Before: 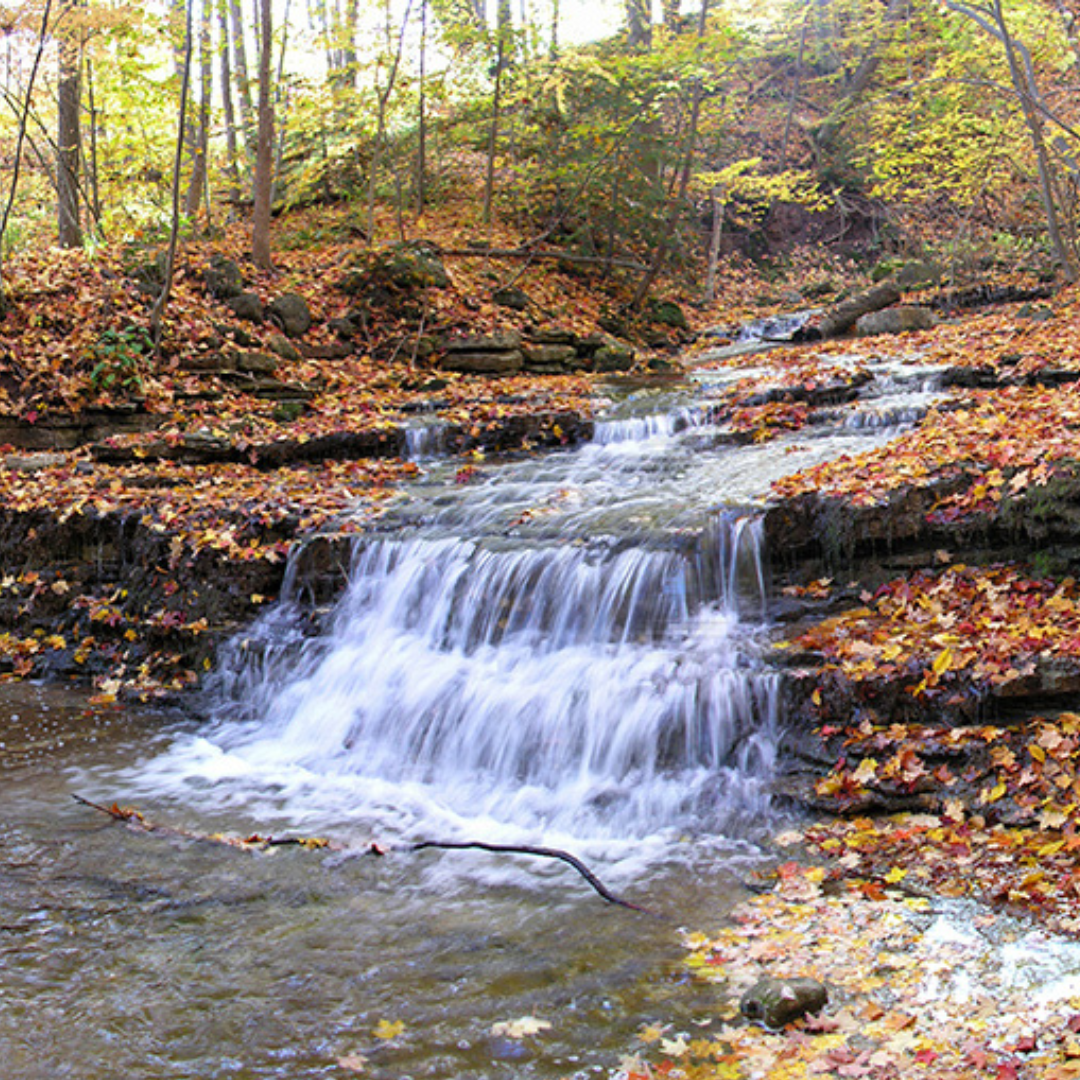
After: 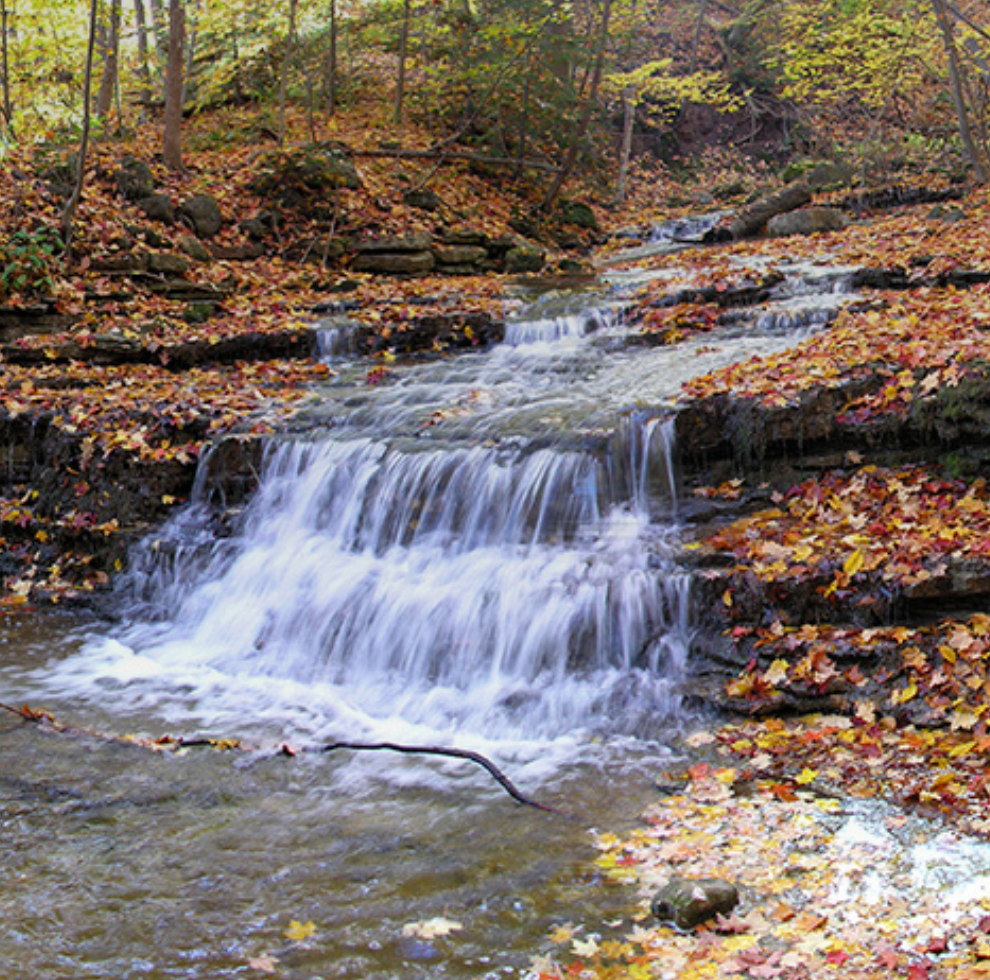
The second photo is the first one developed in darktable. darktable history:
graduated density: rotation -0.352°, offset 57.64
crop and rotate: left 8.262%, top 9.226%
